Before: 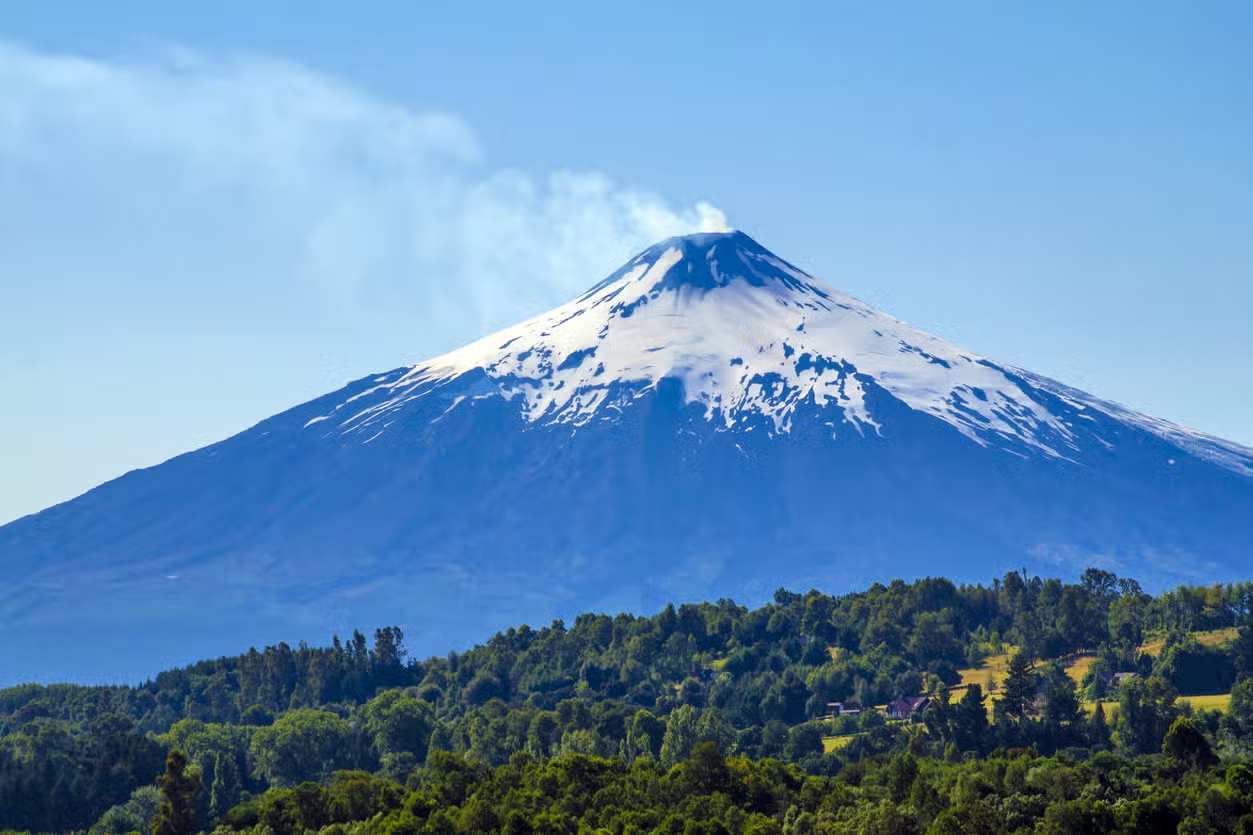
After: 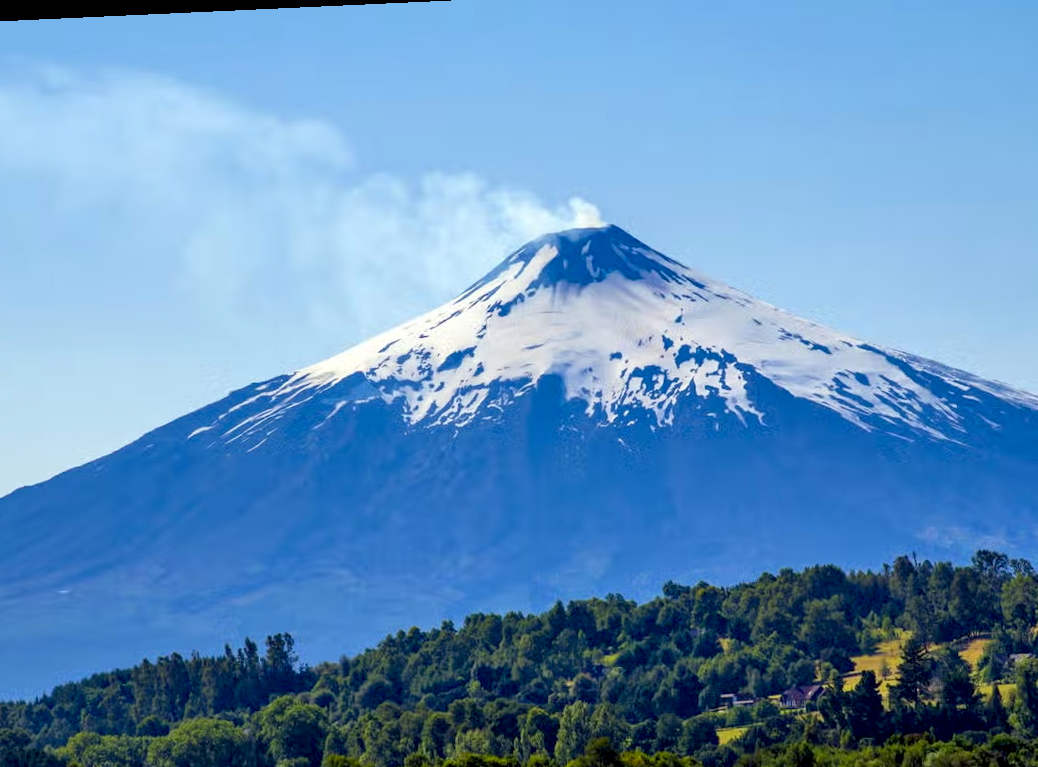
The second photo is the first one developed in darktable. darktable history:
crop: left 9.929%, top 3.475%, right 9.188%, bottom 9.529%
exposure: black level correction 0.012, compensate highlight preservation false
rotate and perspective: rotation -2.22°, lens shift (horizontal) -0.022, automatic cropping off
